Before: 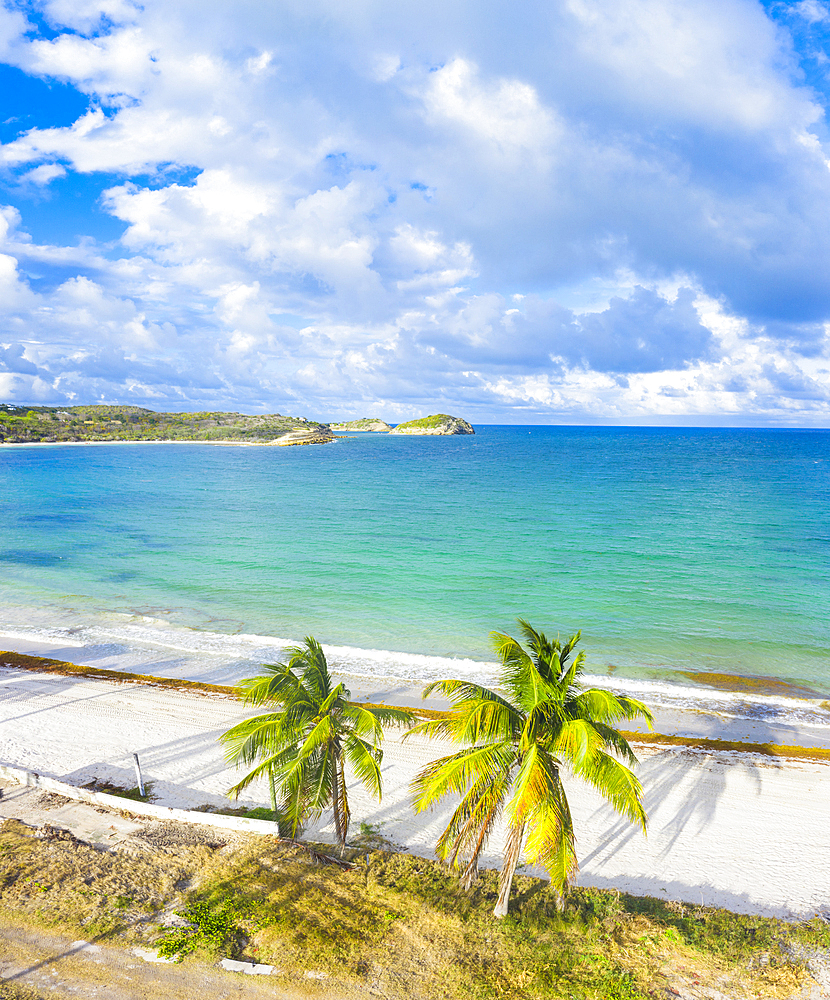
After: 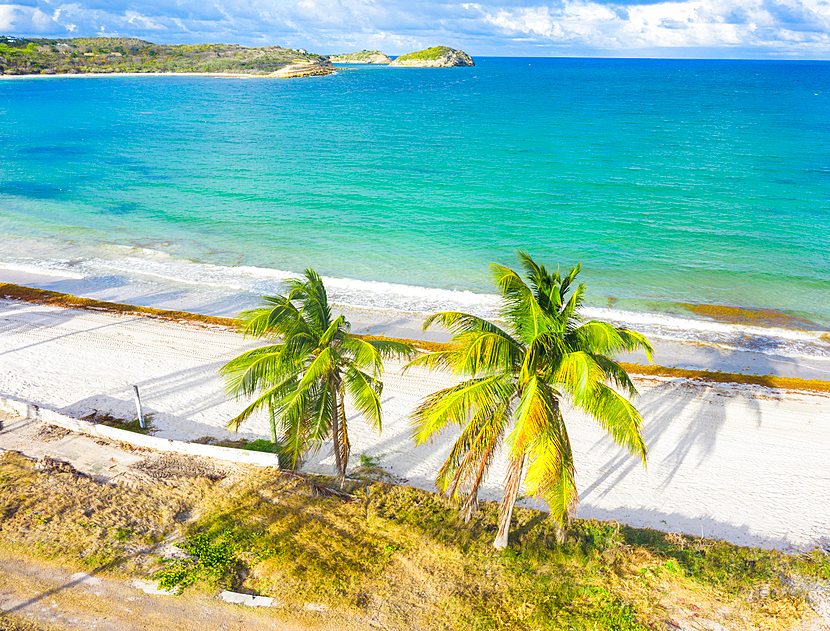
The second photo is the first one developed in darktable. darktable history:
crop and rotate: top 36.865%
